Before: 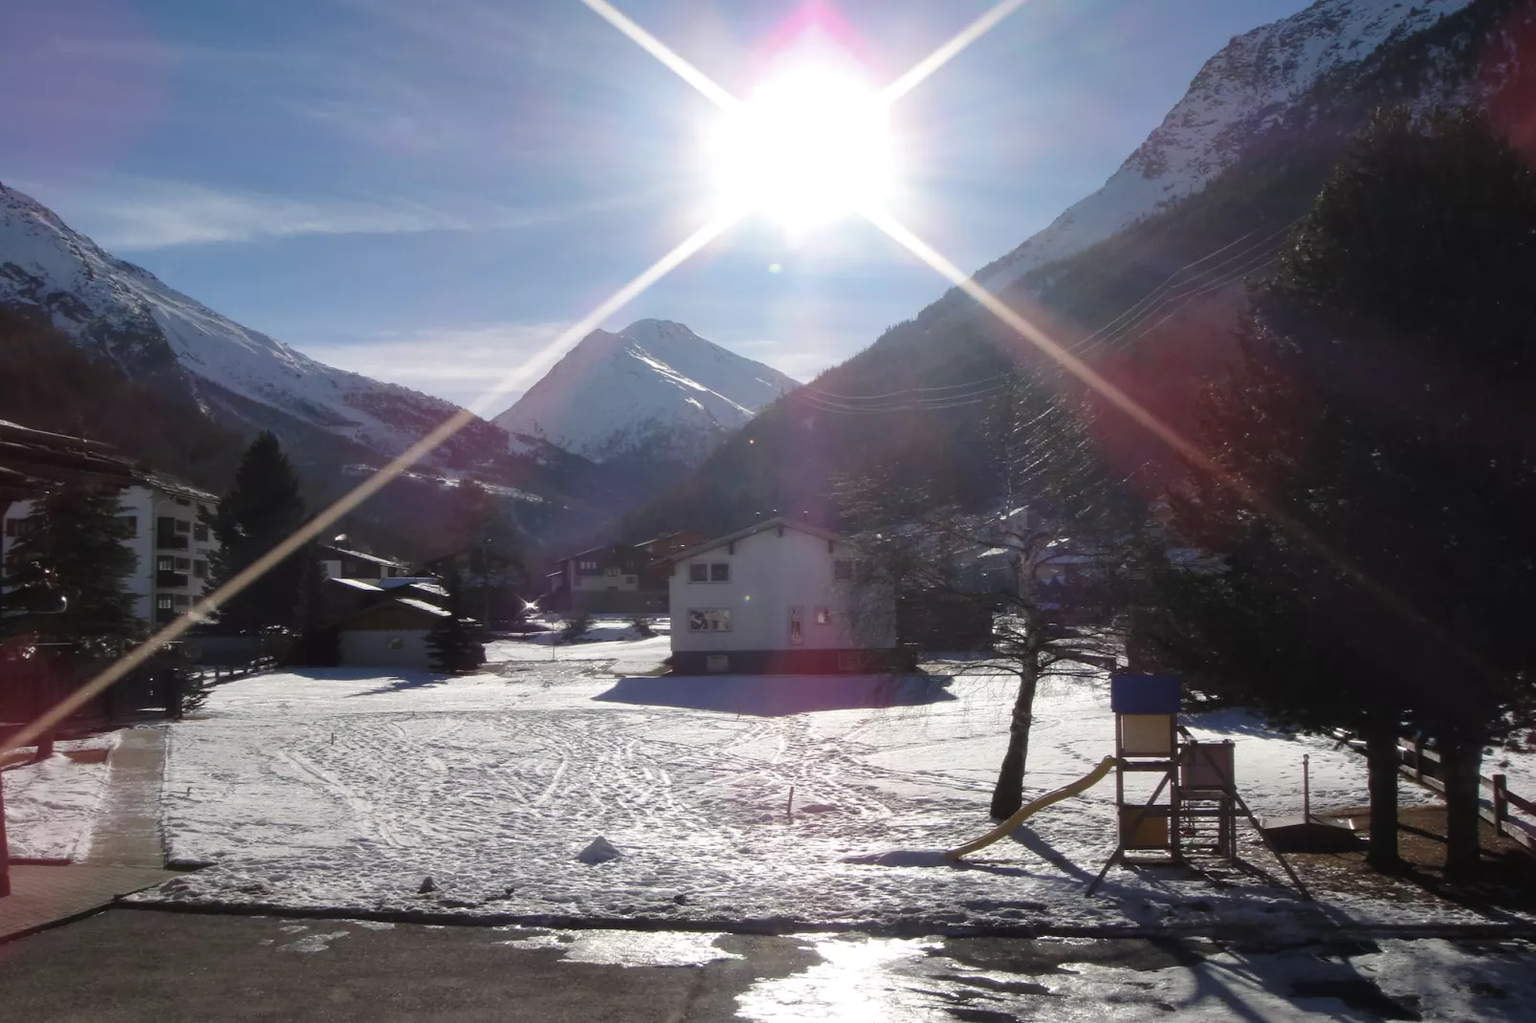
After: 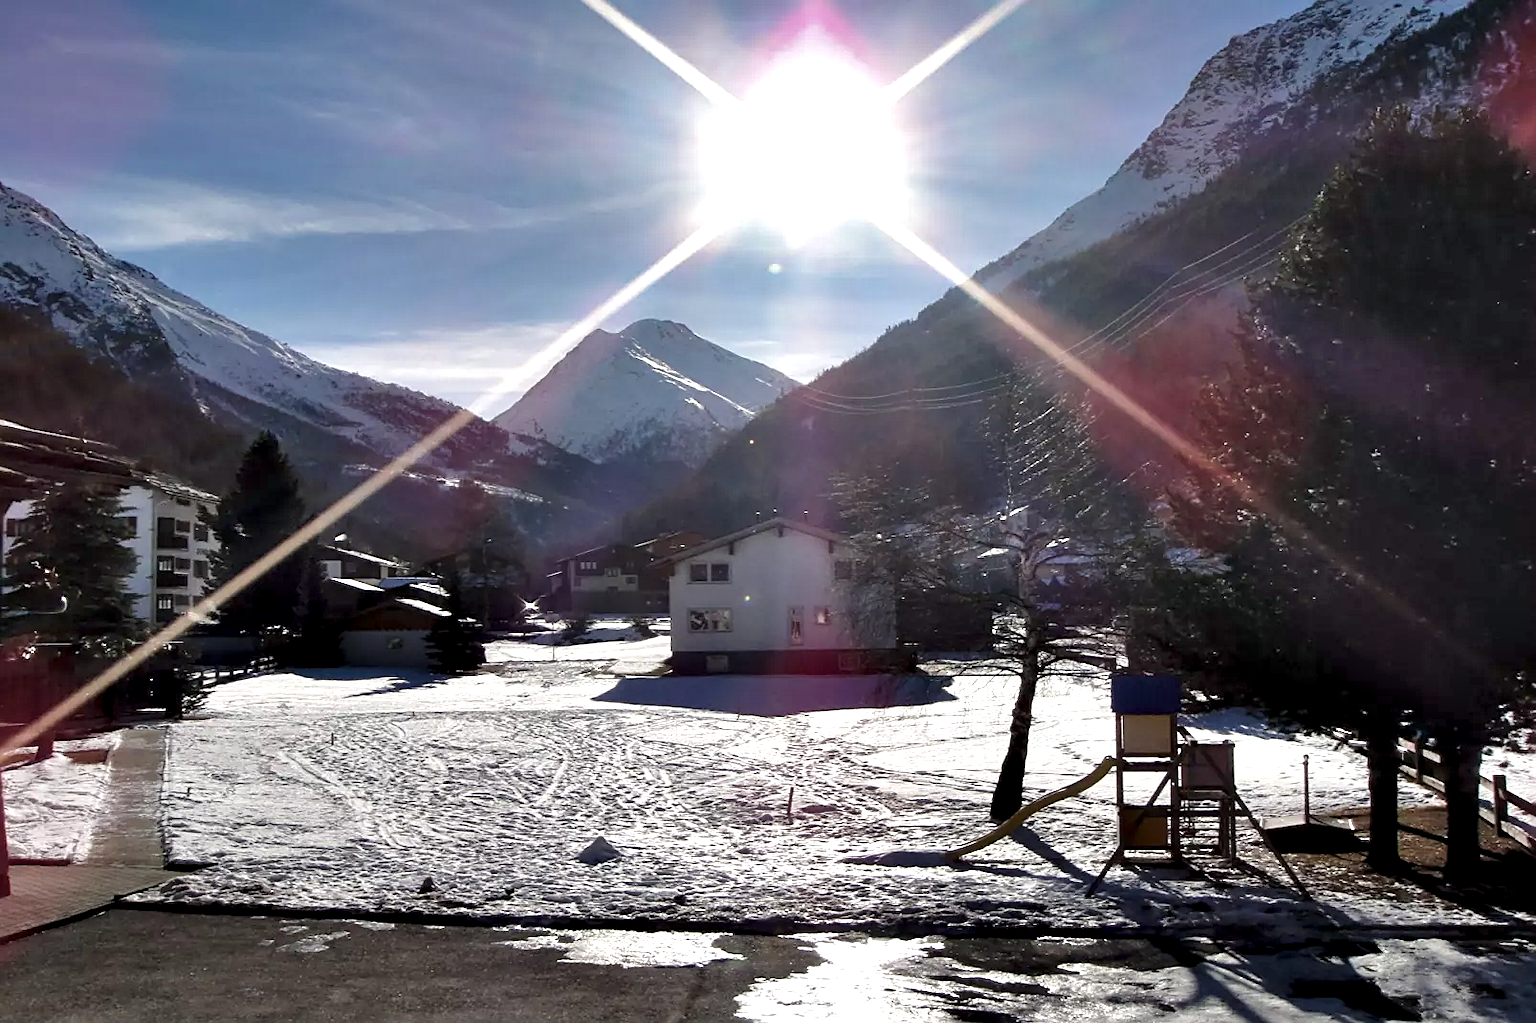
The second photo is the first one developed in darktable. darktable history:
contrast equalizer: octaves 7, y [[0.6 ×6], [0.55 ×6], [0 ×6], [0 ×6], [0 ×6]]
sharpen: on, module defaults
shadows and highlights: low approximation 0.01, soften with gaussian
